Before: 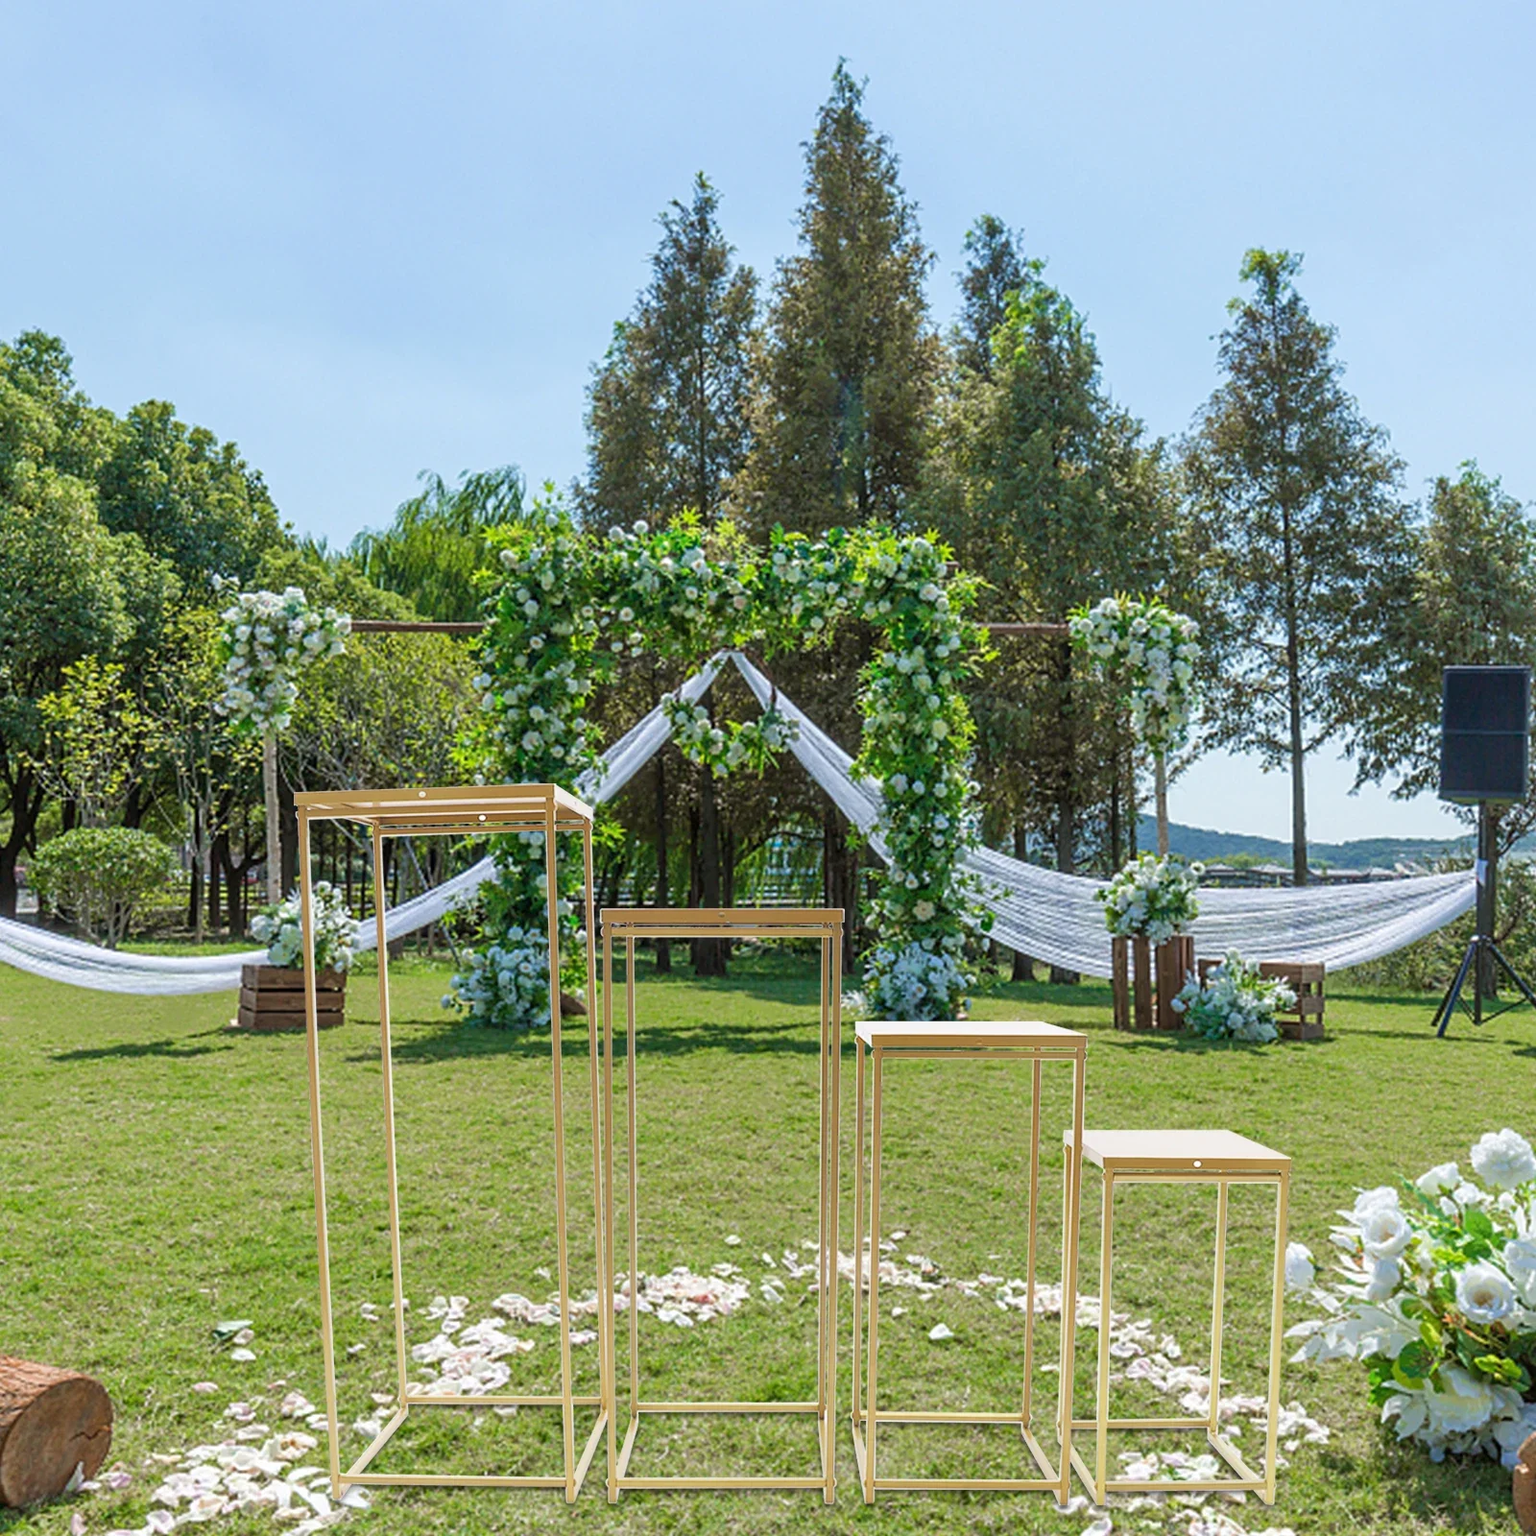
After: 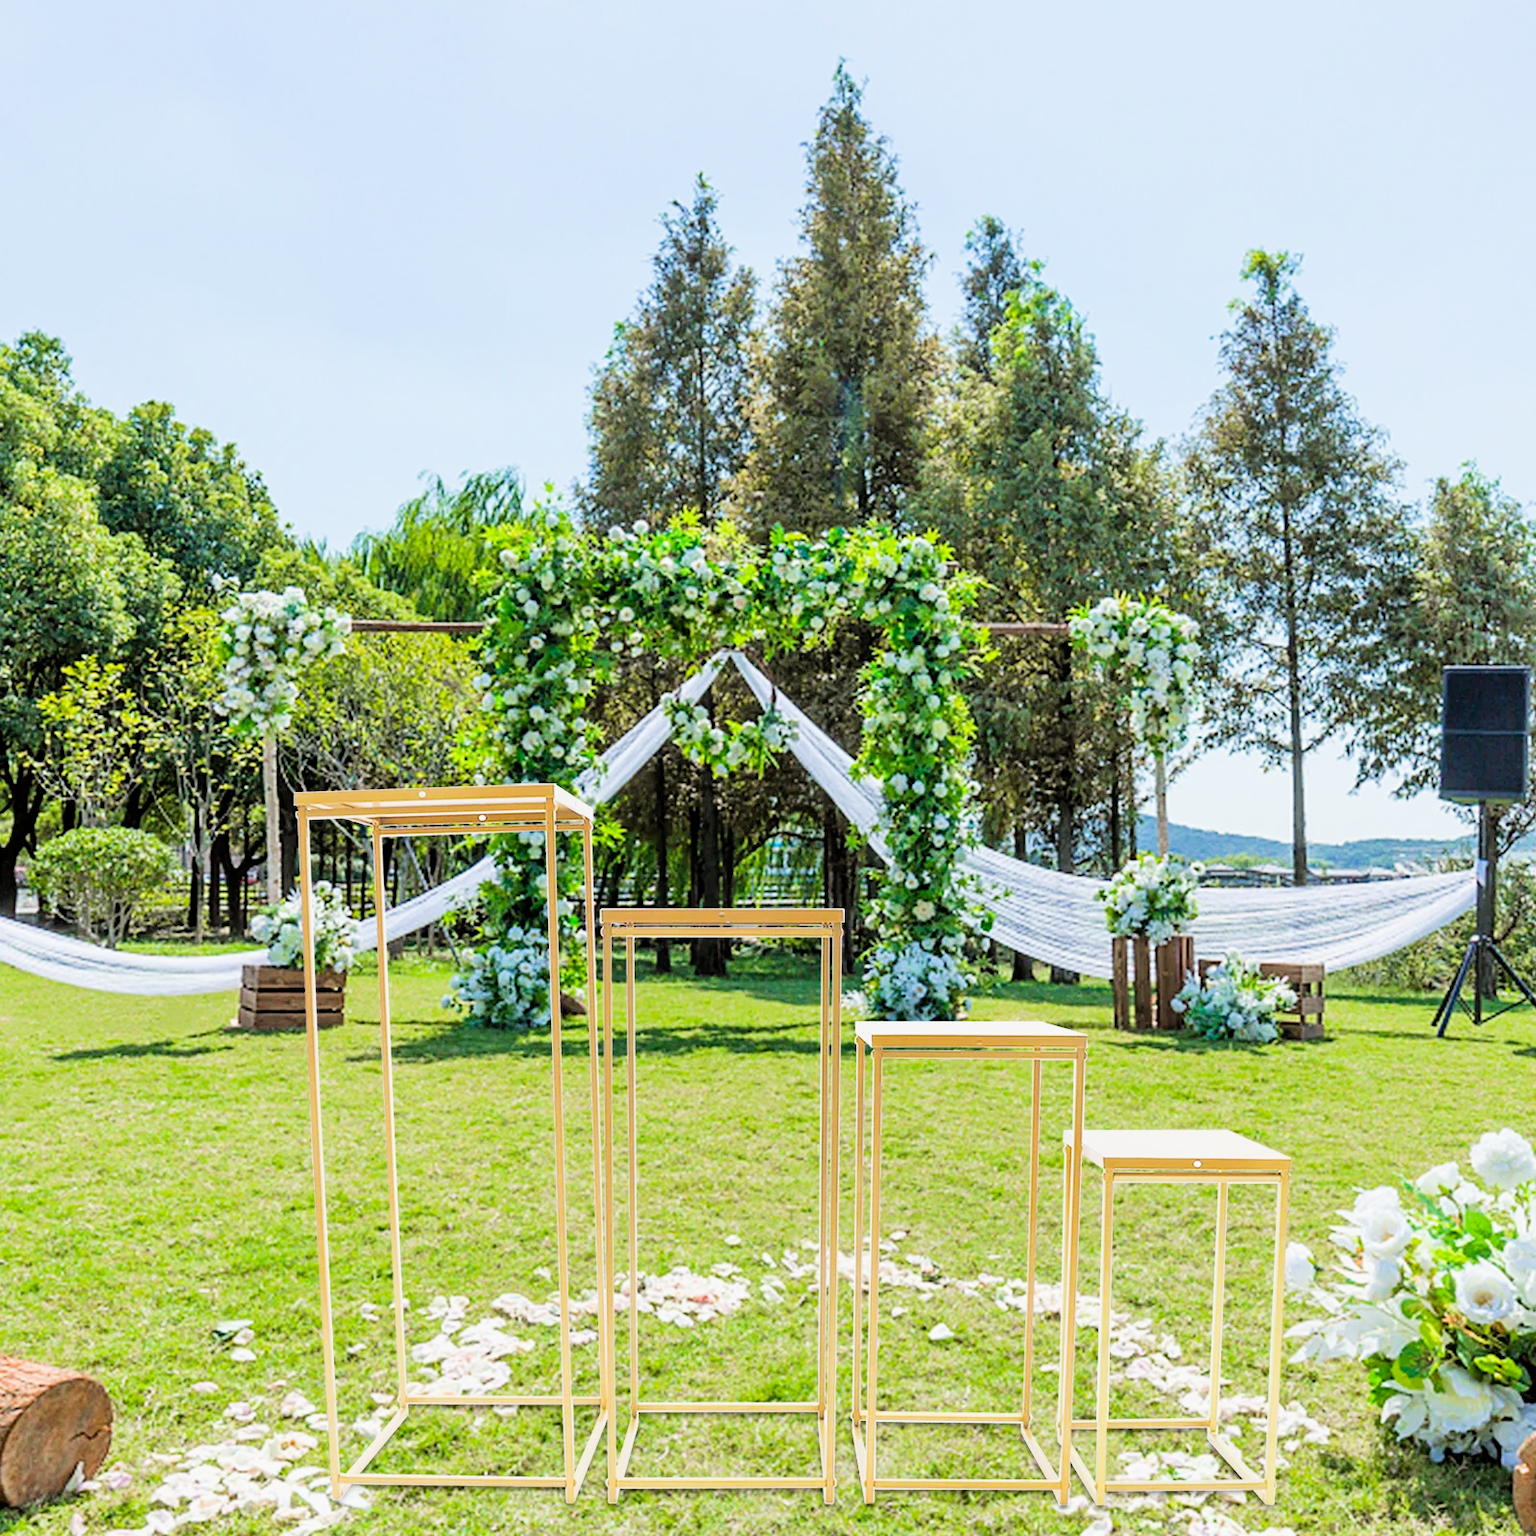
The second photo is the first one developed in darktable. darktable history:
color balance rgb: perceptual saturation grading › global saturation 14.547%, perceptual brilliance grading › global brilliance 2.571%, perceptual brilliance grading › highlights -3.456%, perceptual brilliance grading › shadows 3.357%
filmic rgb: black relative exposure -5.05 EV, white relative exposure 3.97 EV, threshold 5.98 EV, hardness 2.91, contrast 1.3, highlights saturation mix -30.12%, enable highlight reconstruction true
exposure: black level correction 0, exposure 0.894 EV, compensate highlight preservation false
